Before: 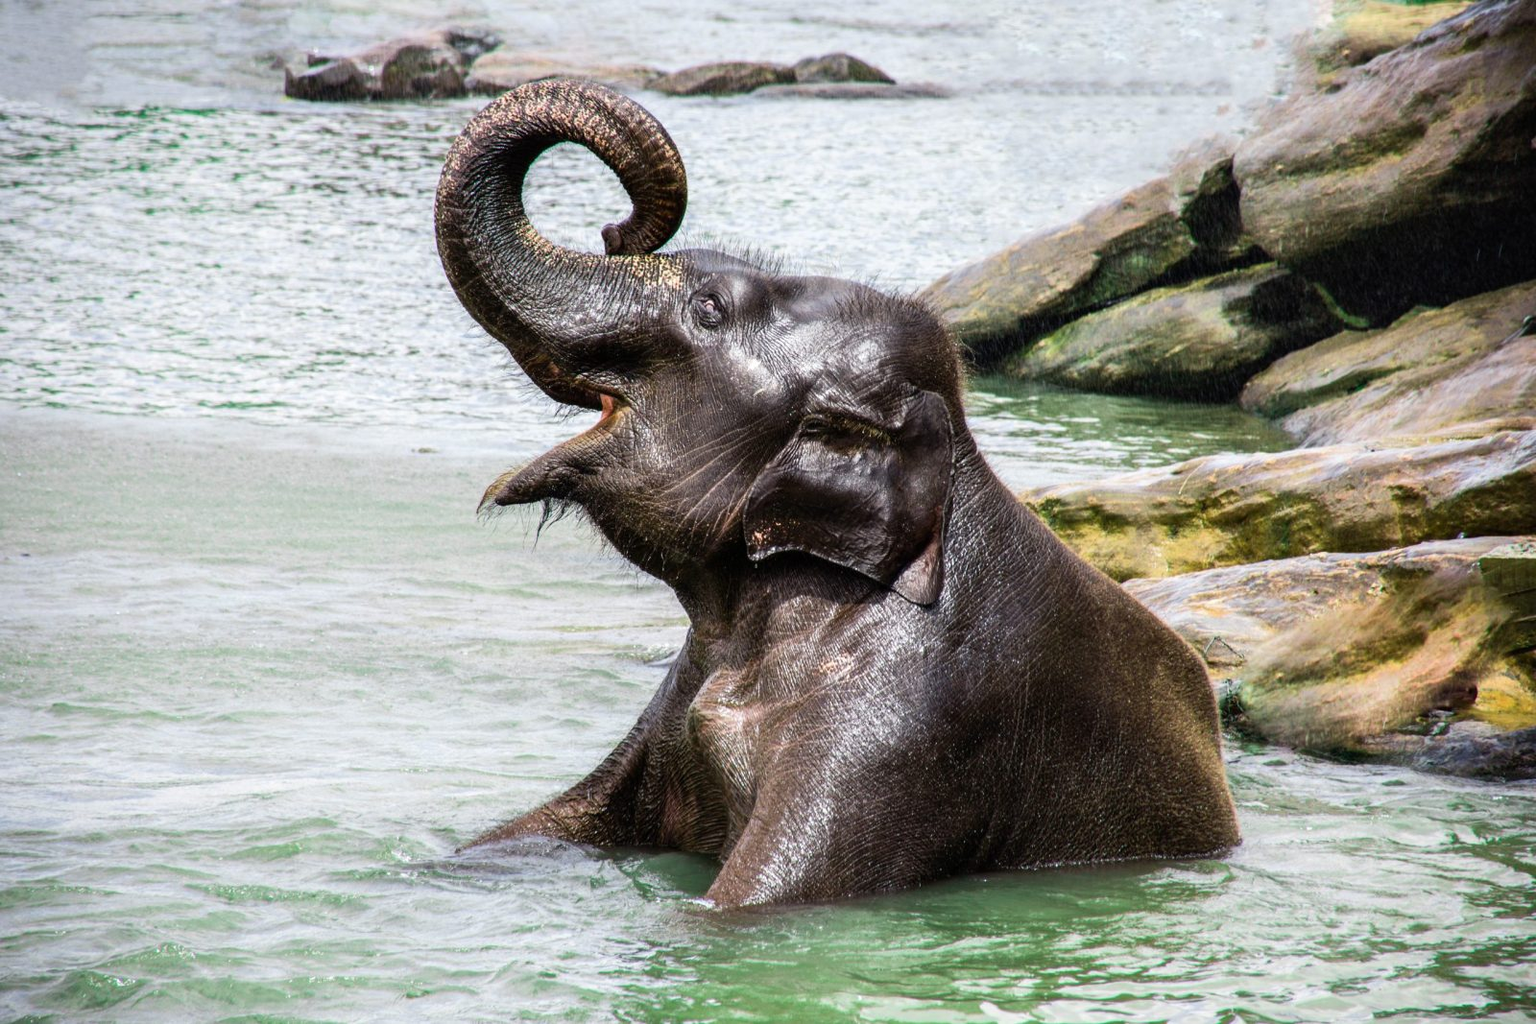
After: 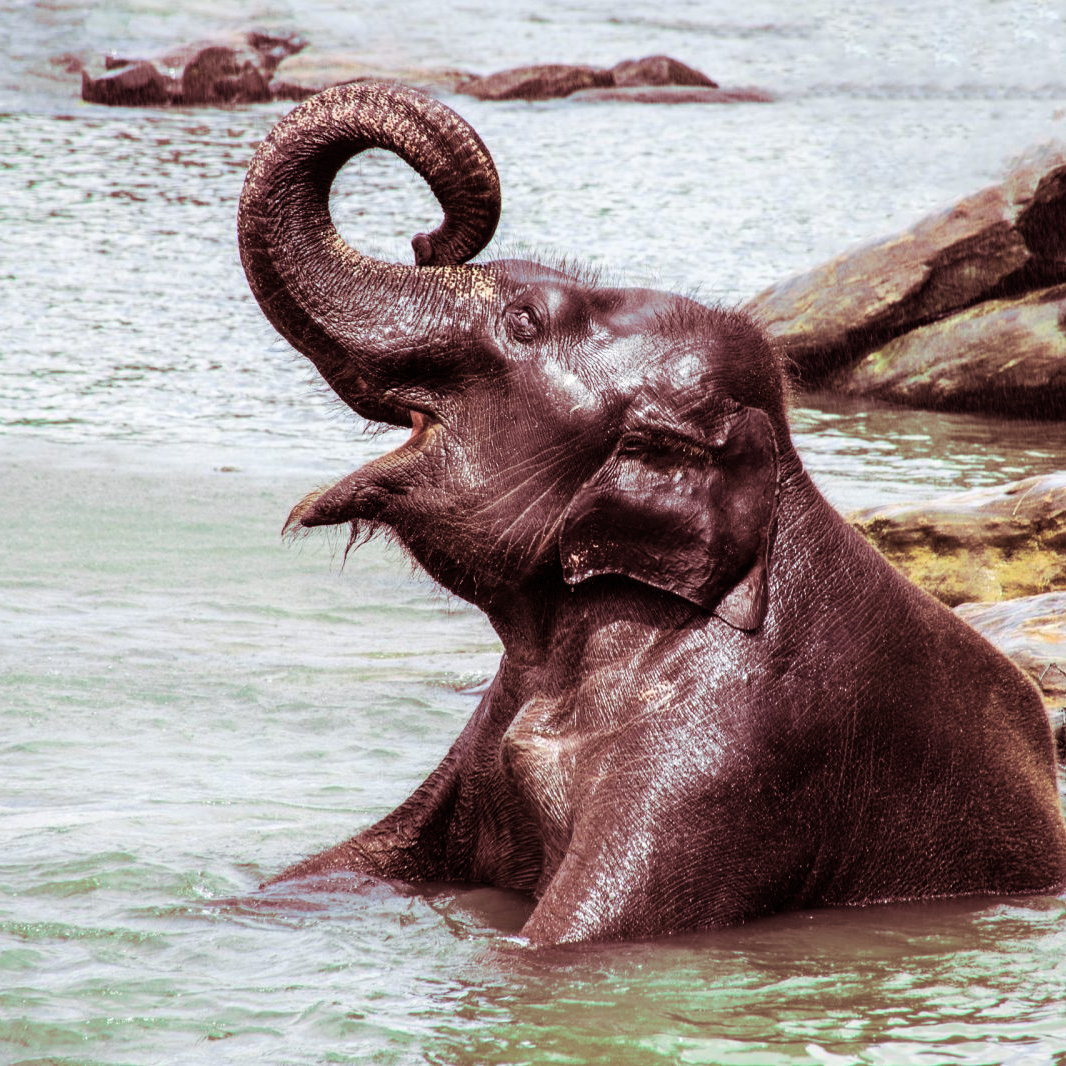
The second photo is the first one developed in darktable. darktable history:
crop and rotate: left 13.537%, right 19.796%
split-toning: highlights › hue 187.2°, highlights › saturation 0.83, balance -68.05, compress 56.43%
